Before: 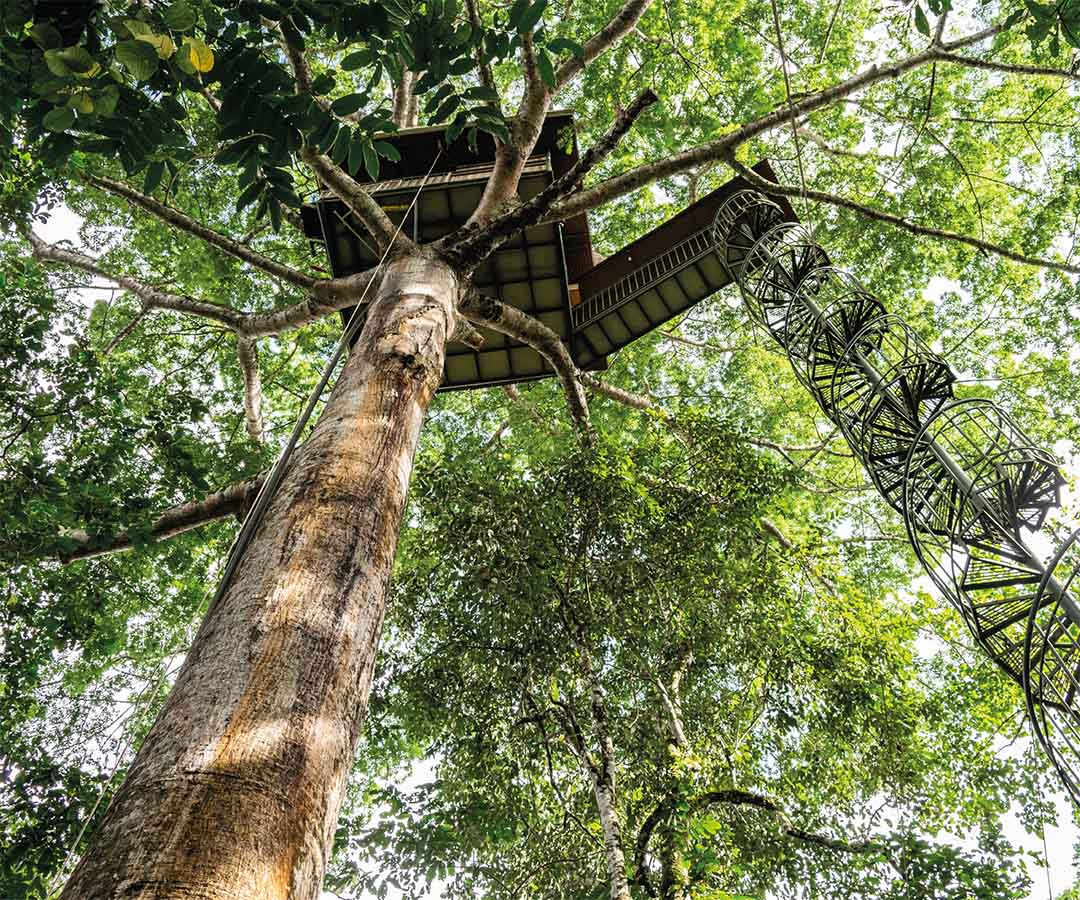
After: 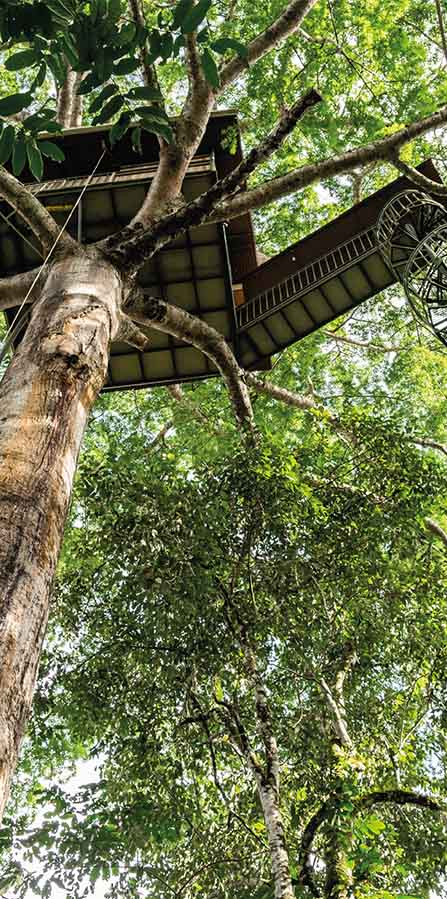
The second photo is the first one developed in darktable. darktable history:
crop: left 31.14%, right 27.425%
